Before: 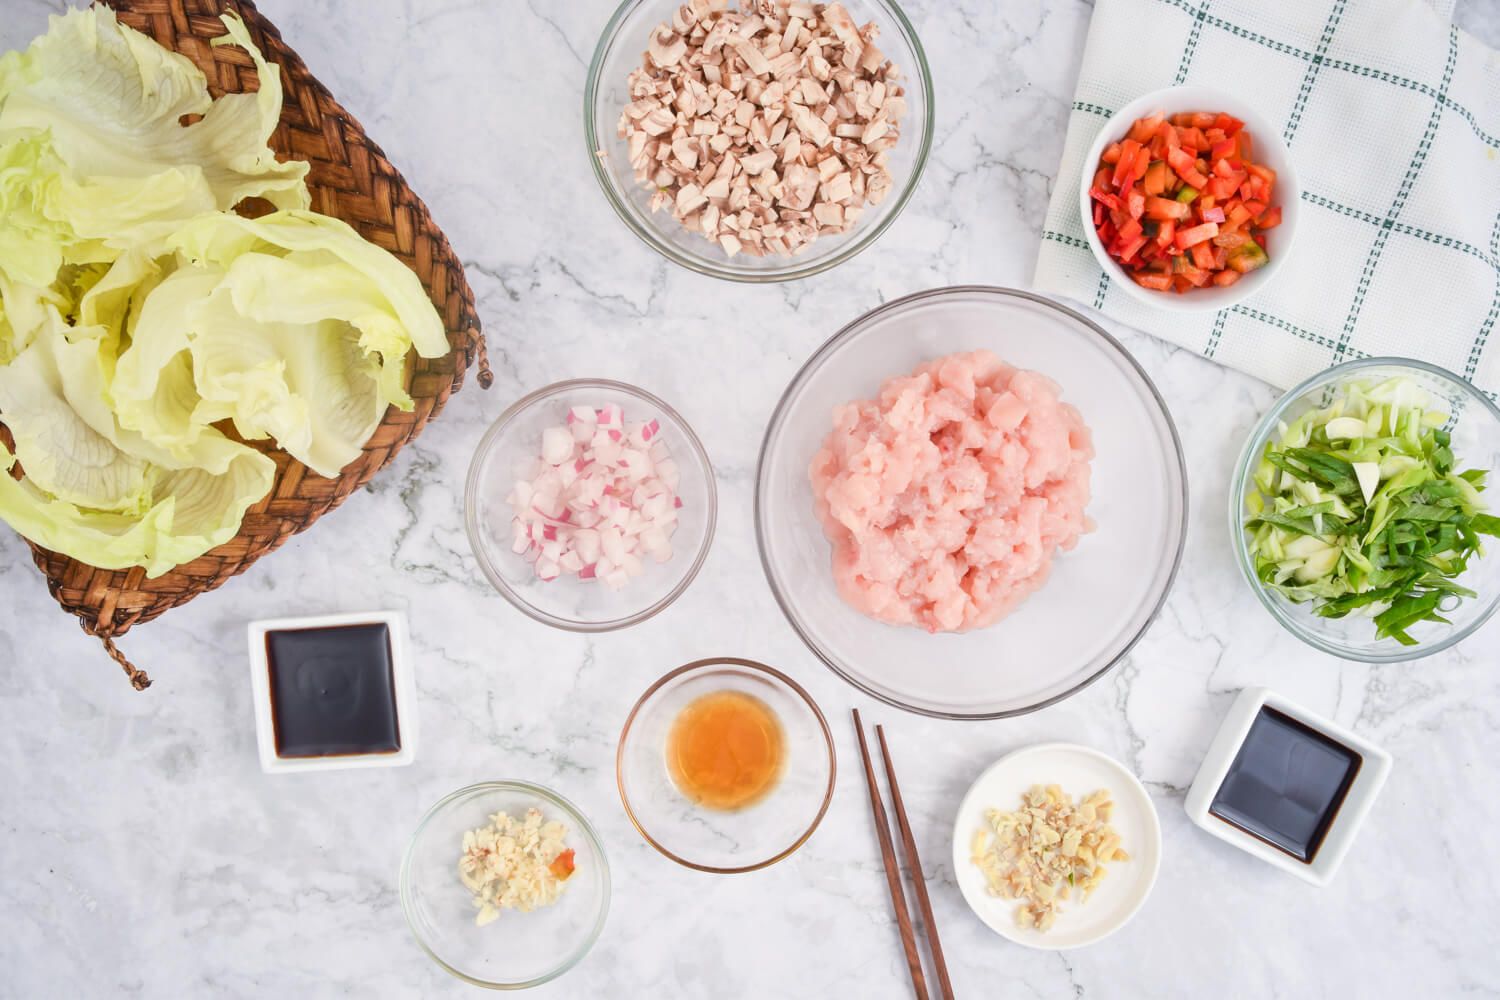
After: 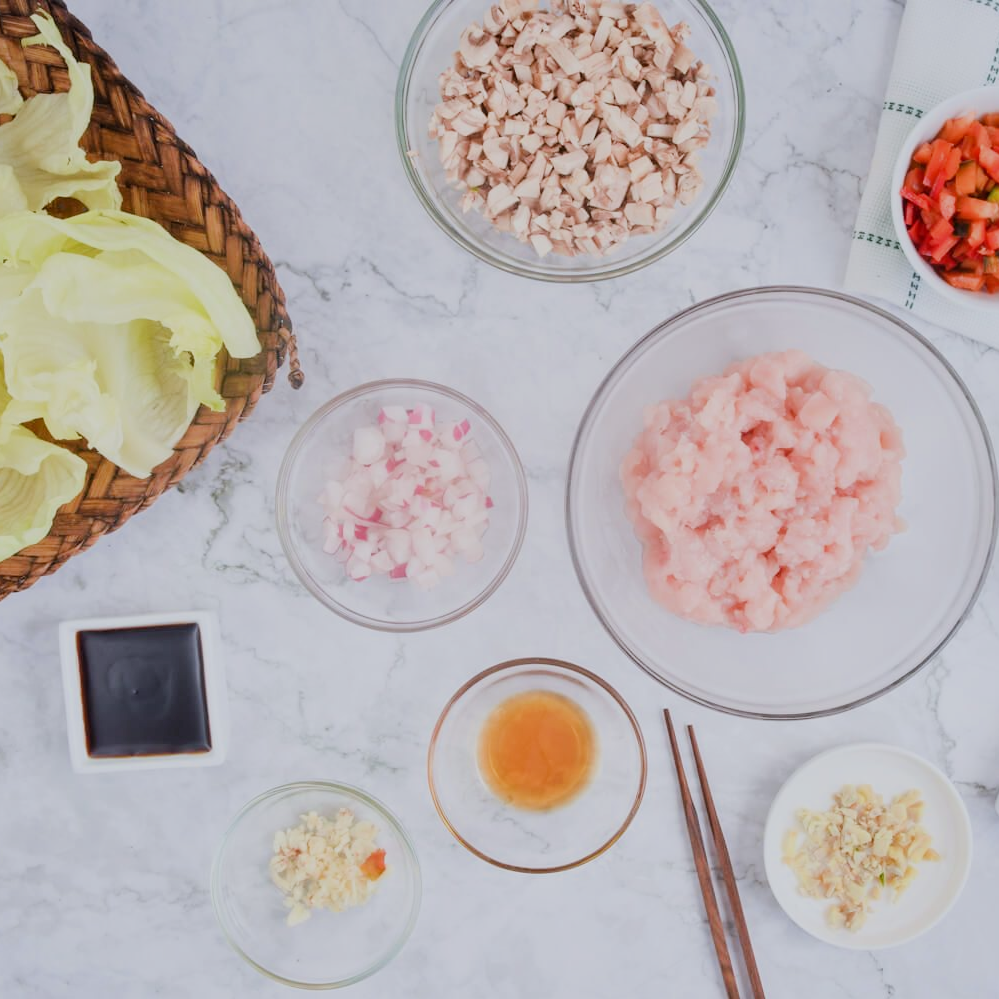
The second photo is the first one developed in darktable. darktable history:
white balance: red 0.974, blue 1.044
crop and rotate: left 12.648%, right 20.685%
filmic rgb: black relative exposure -7.65 EV, white relative exposure 4.56 EV, hardness 3.61
